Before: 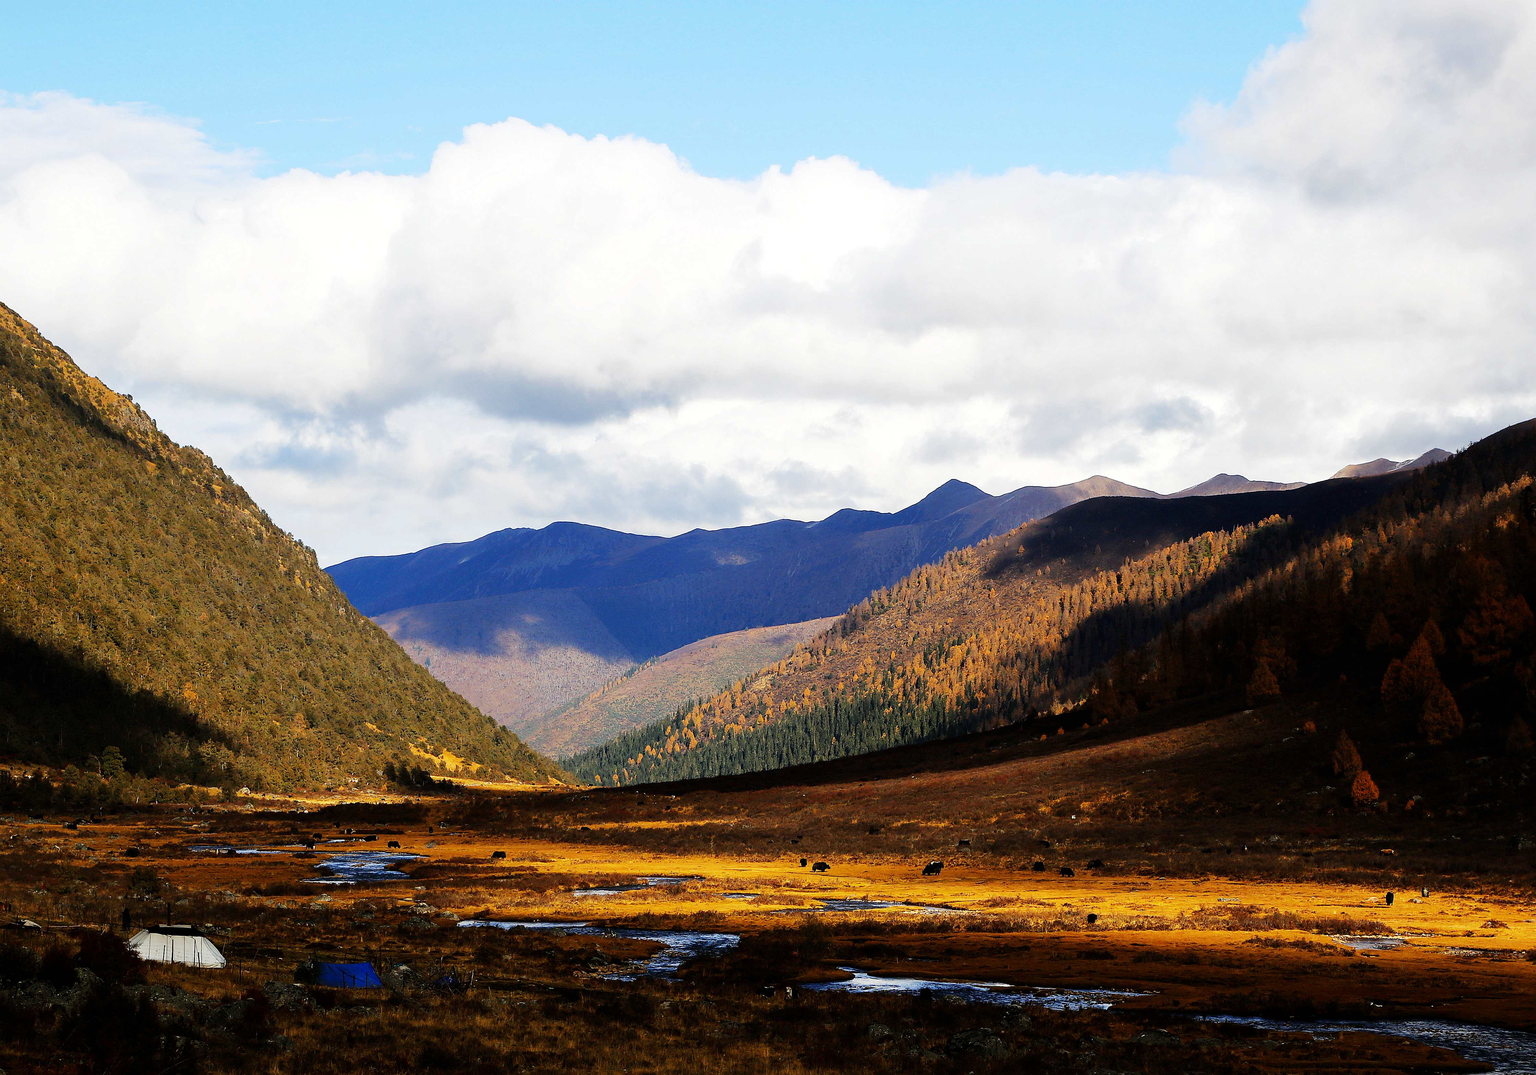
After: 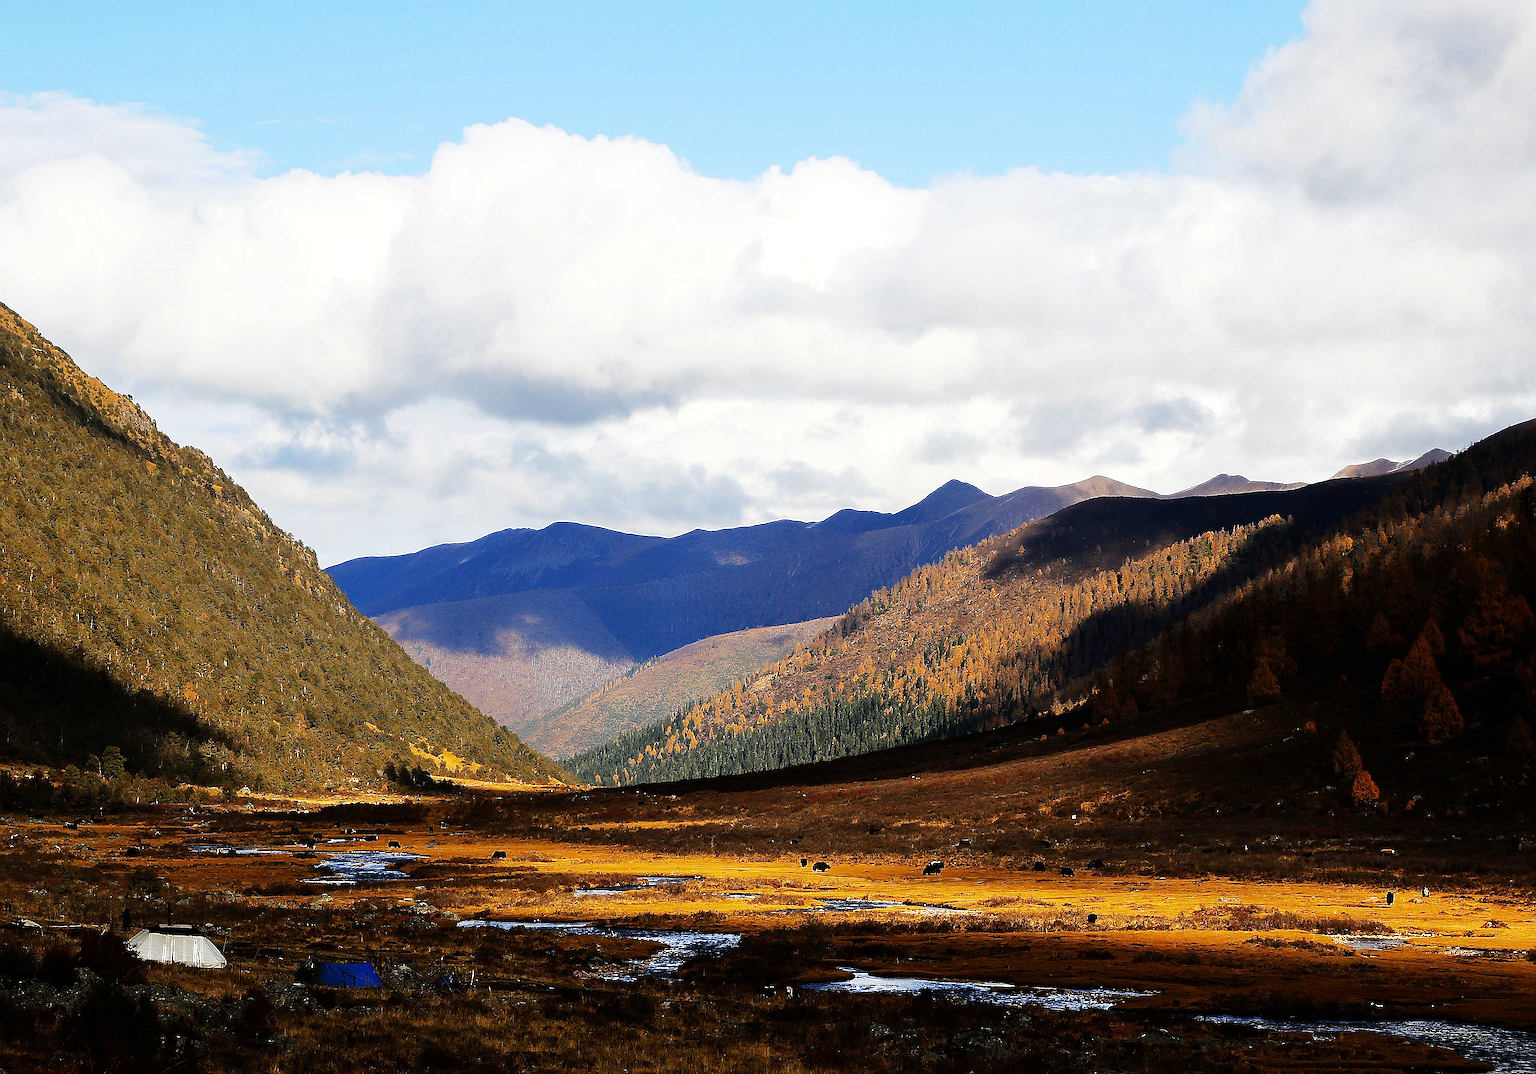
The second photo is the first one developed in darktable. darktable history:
exposure: compensate exposure bias true, compensate highlight preservation false
sharpen: radius 1.369, amount 1.256, threshold 0.808
